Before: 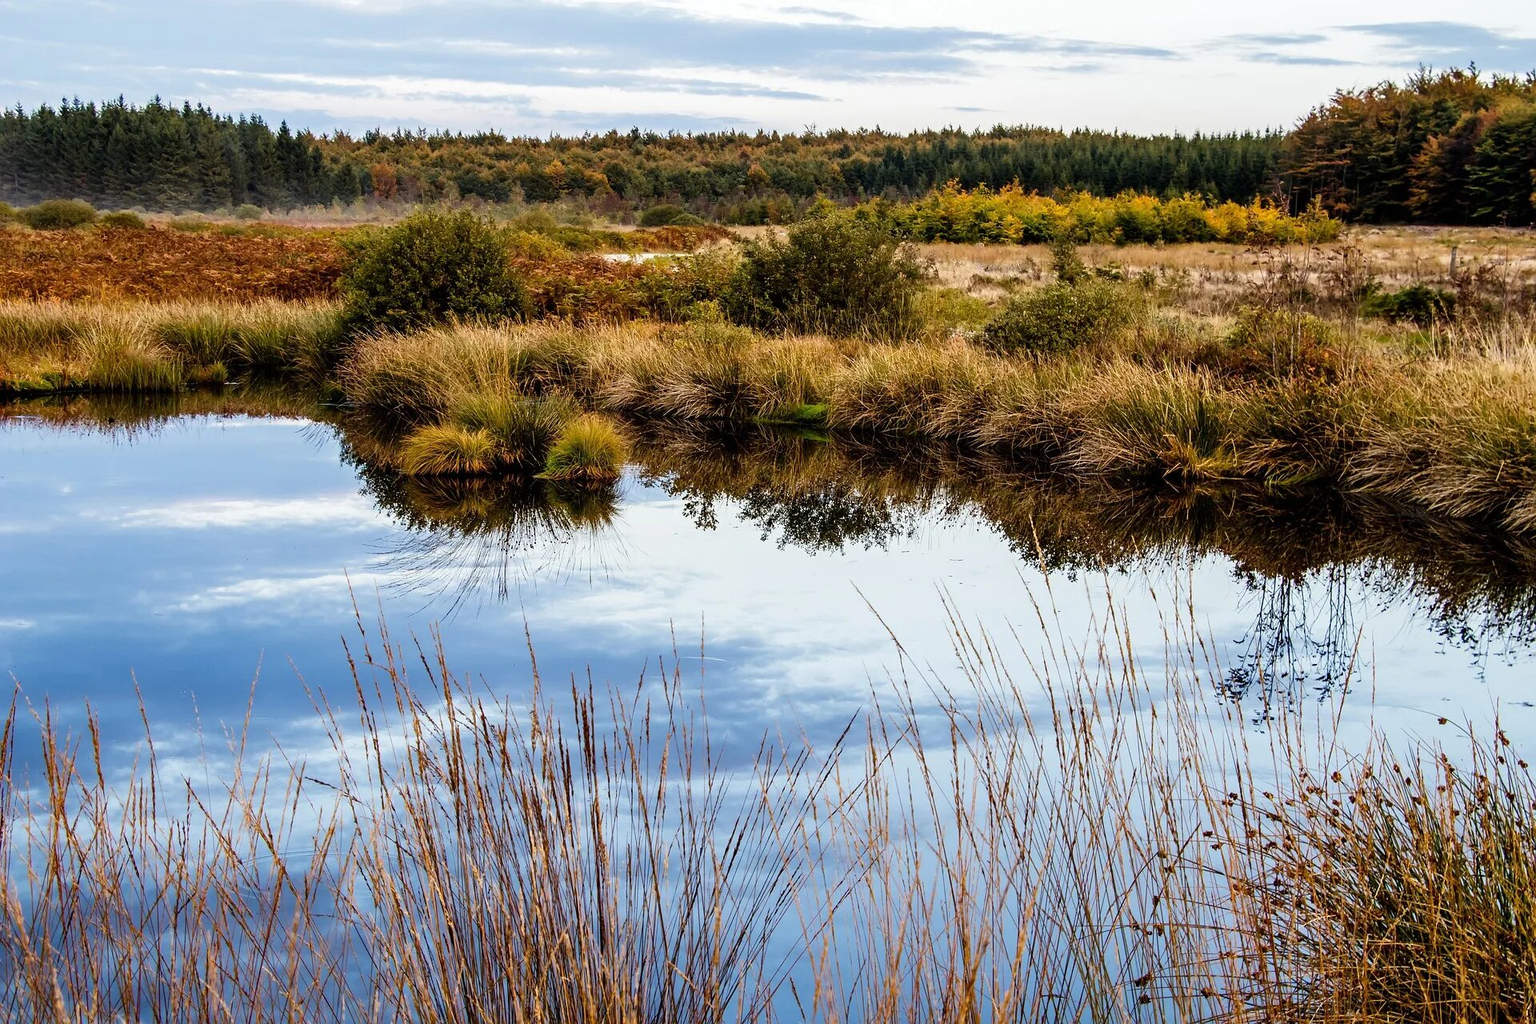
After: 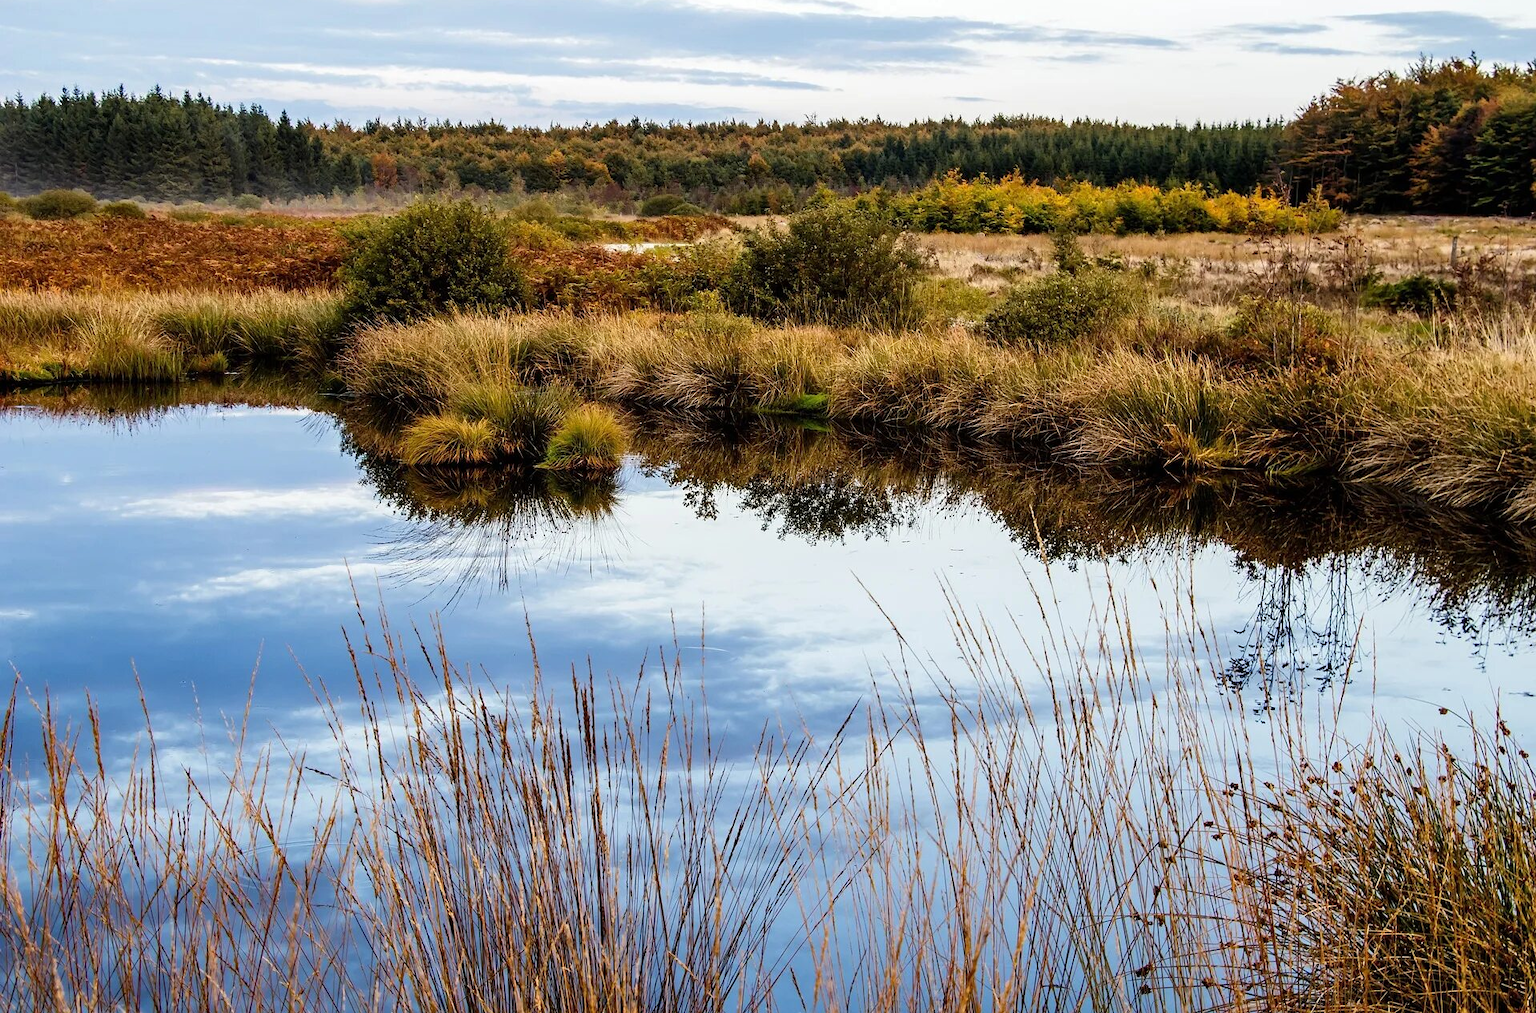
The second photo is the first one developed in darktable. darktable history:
rotate and perspective: crop left 0, crop top 0
crop: top 1.049%, right 0.001%
